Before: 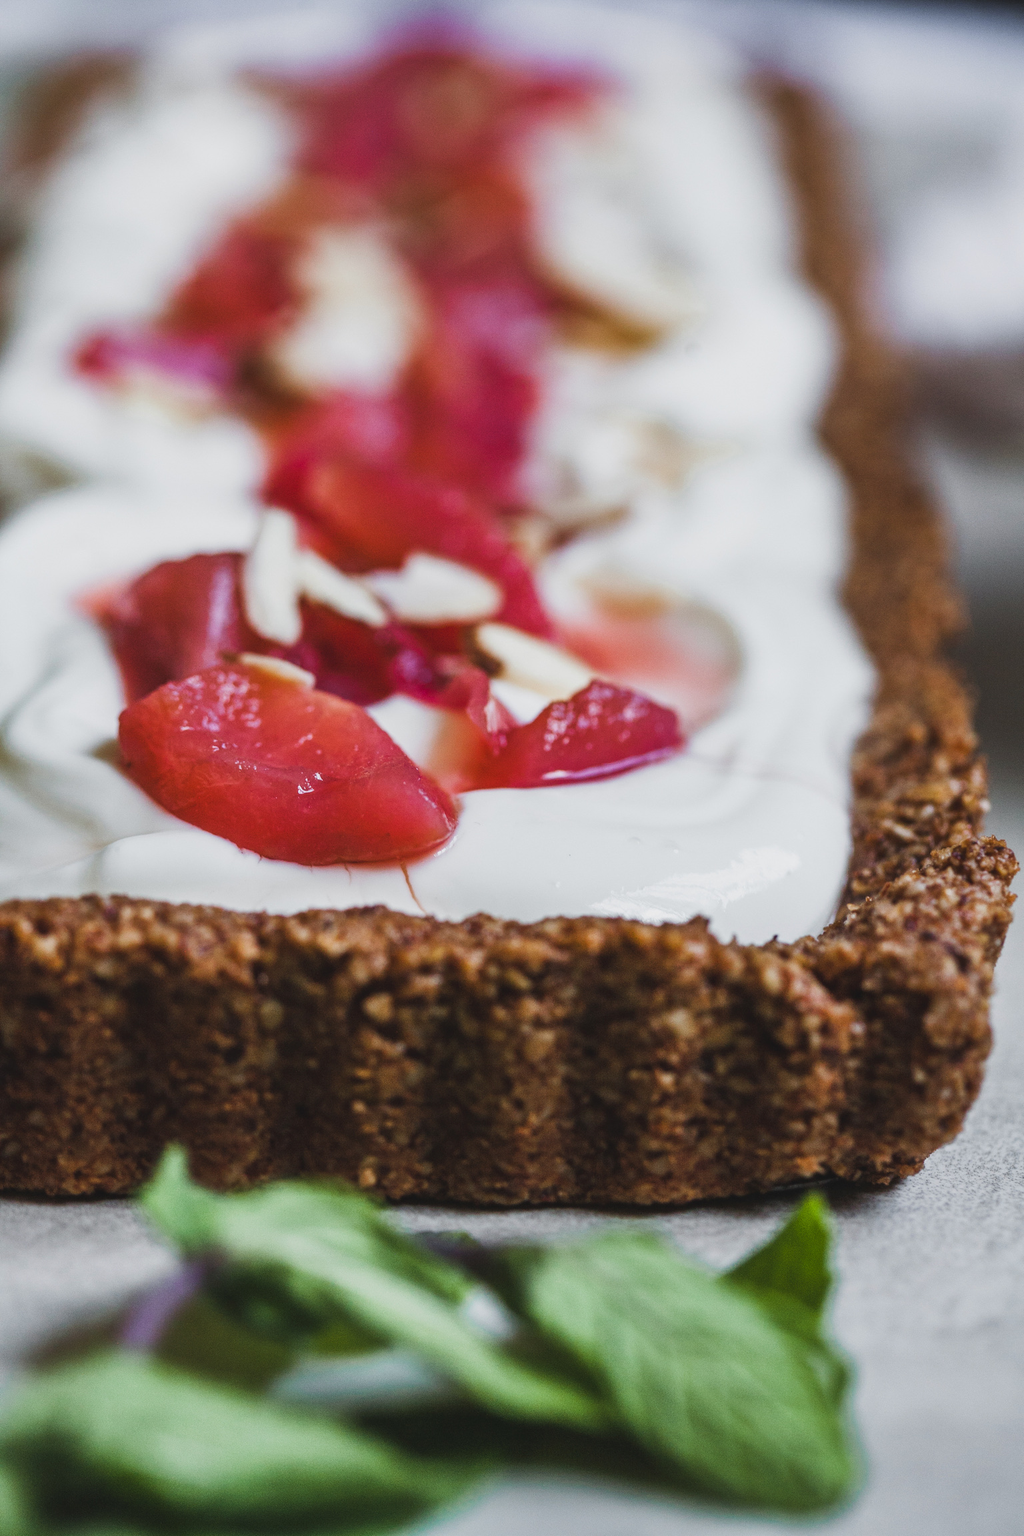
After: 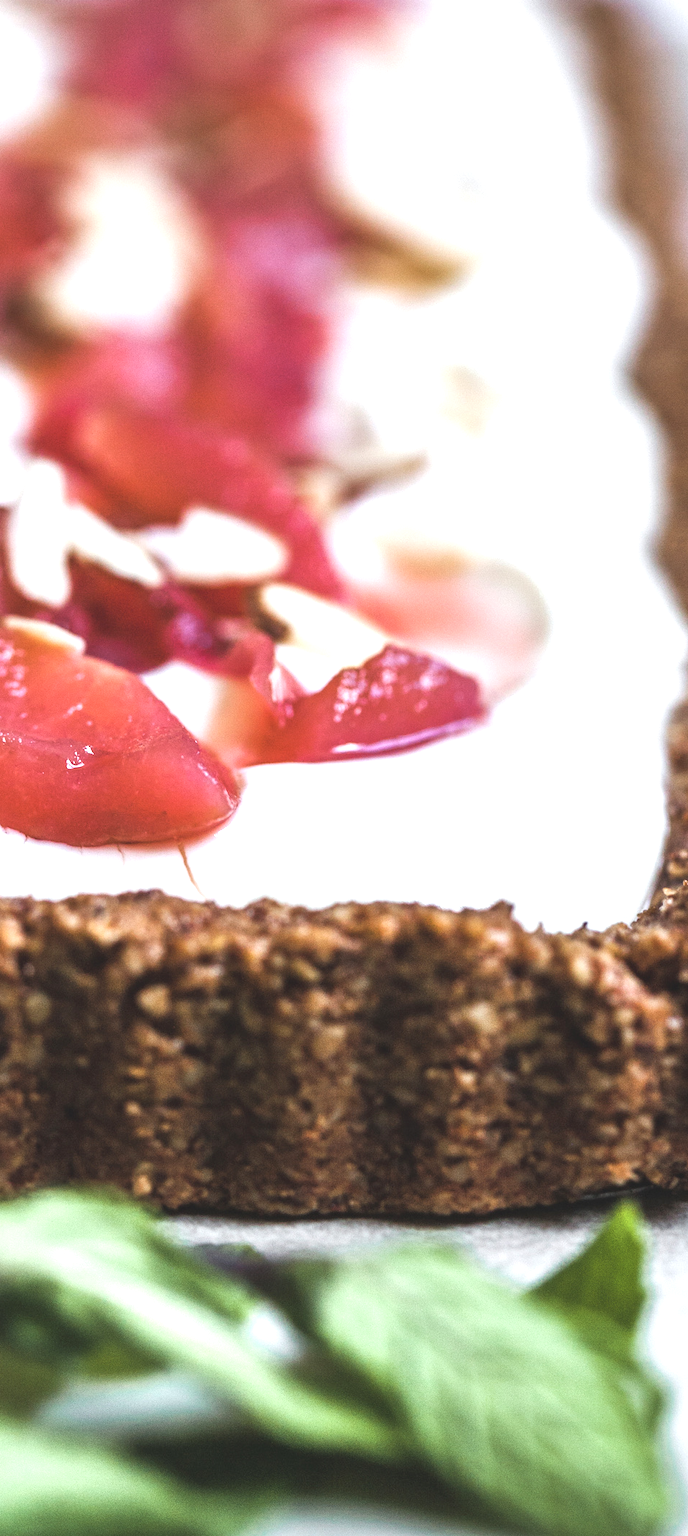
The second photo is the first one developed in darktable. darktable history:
exposure: black level correction 0, exposure 1.001 EV, compensate highlight preservation false
crop and rotate: left 23.121%, top 5.631%, right 14.959%, bottom 2.253%
tone equalizer: on, module defaults
contrast brightness saturation: saturation -0.179
